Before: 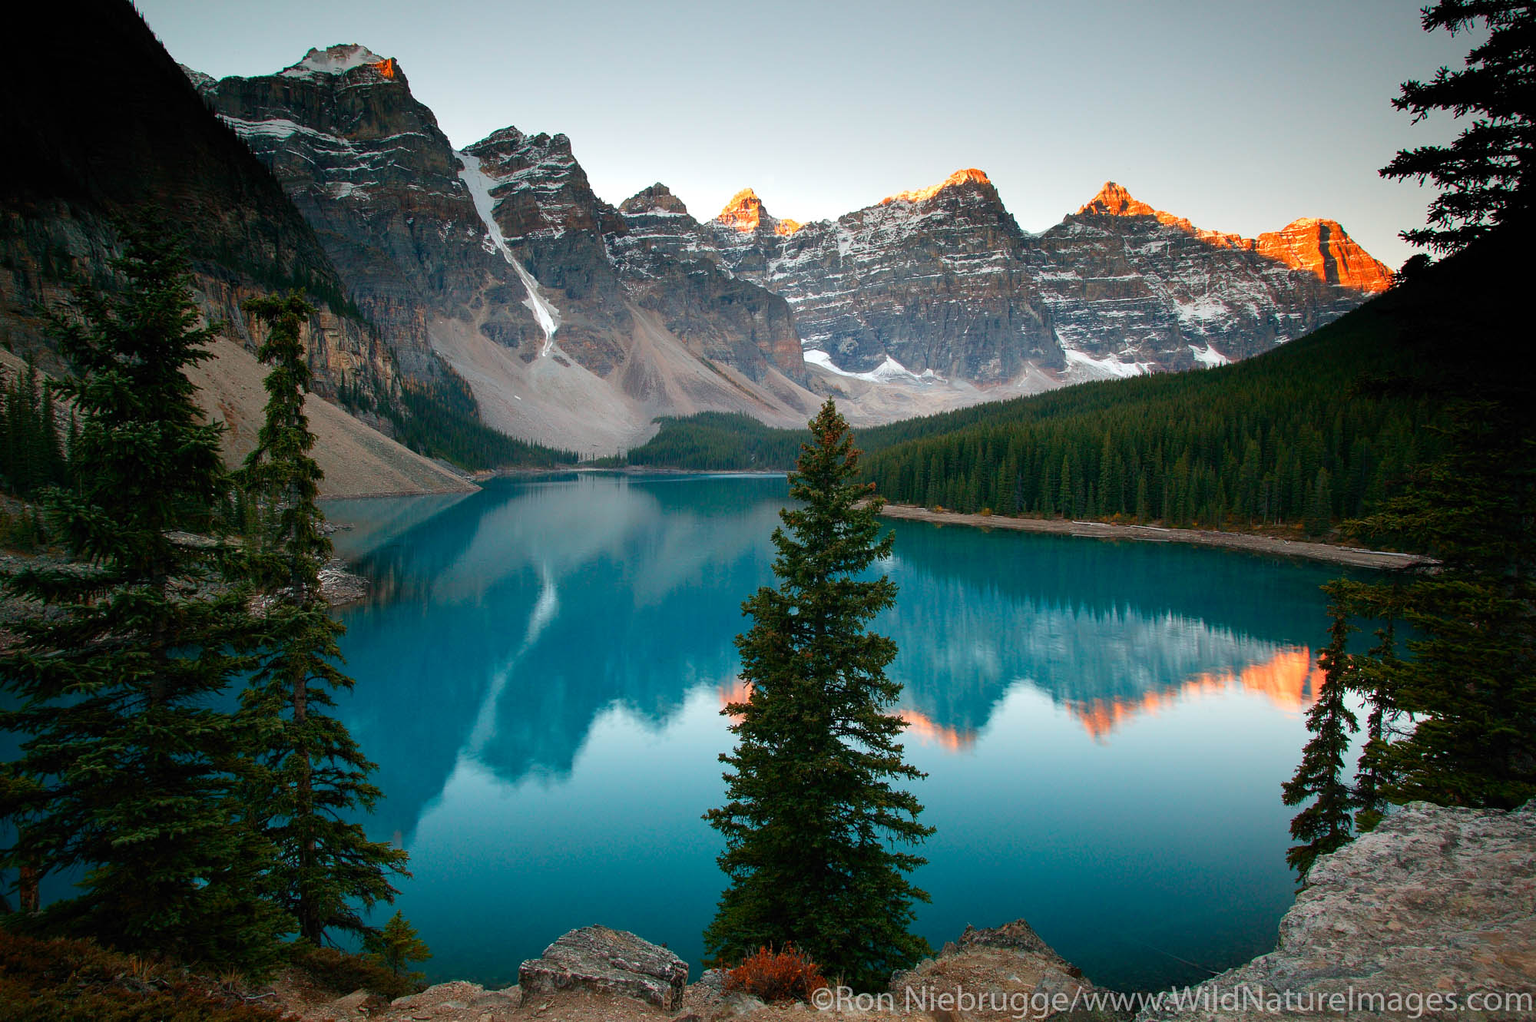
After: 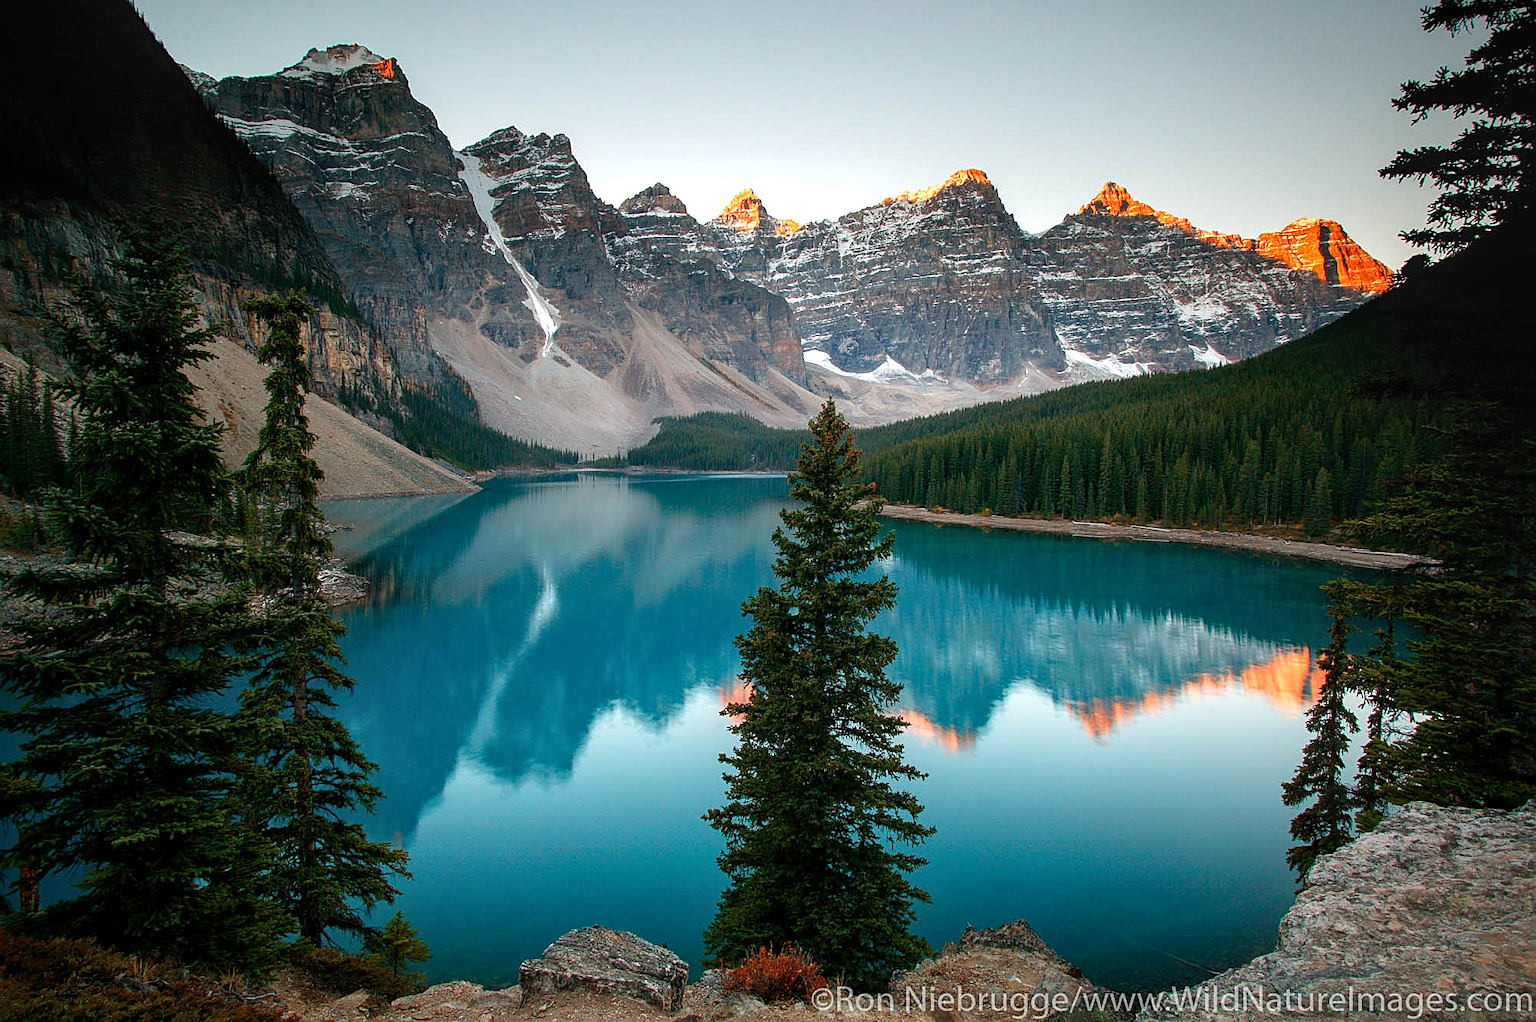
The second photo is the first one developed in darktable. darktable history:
exposure: exposure 0.151 EV, compensate highlight preservation false
local contrast: on, module defaults
sharpen: on, module defaults
